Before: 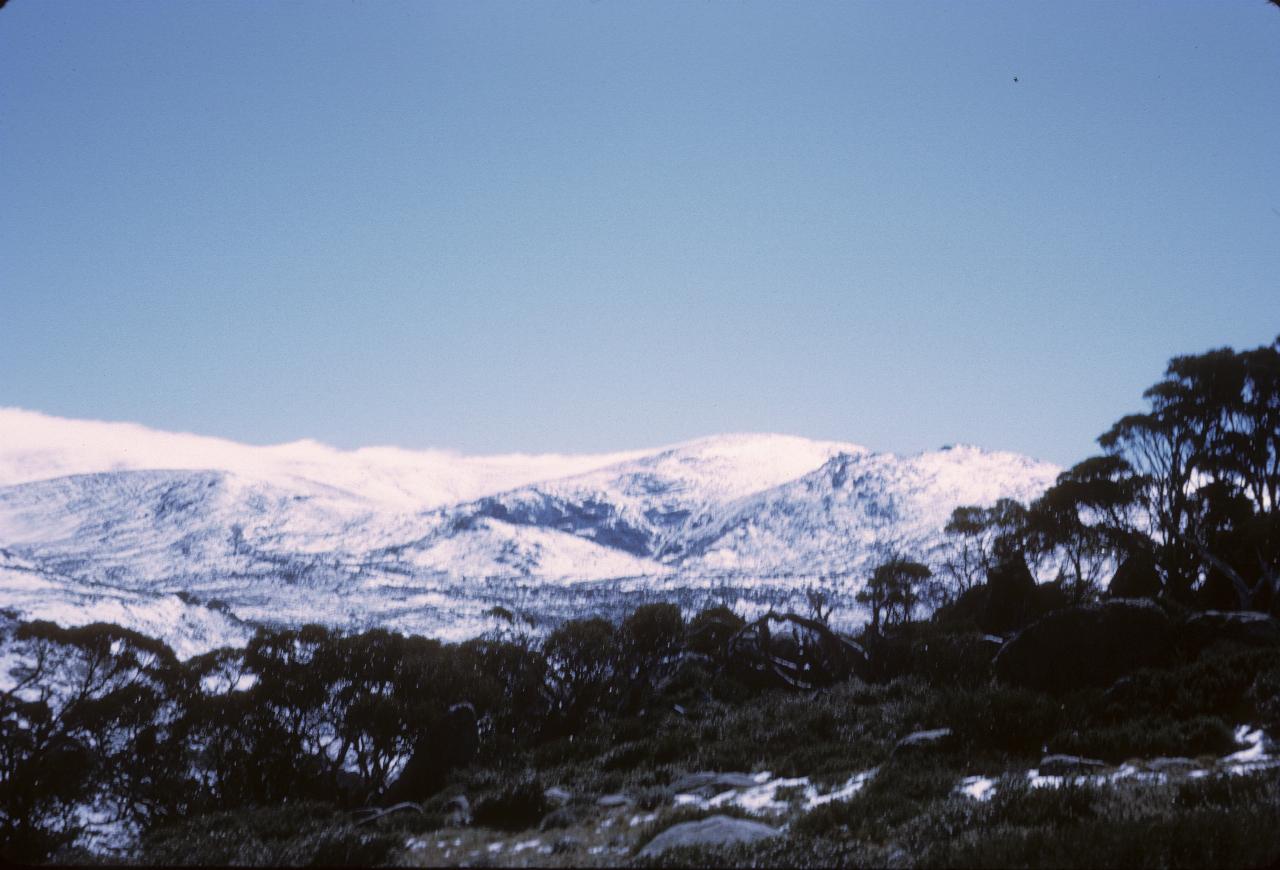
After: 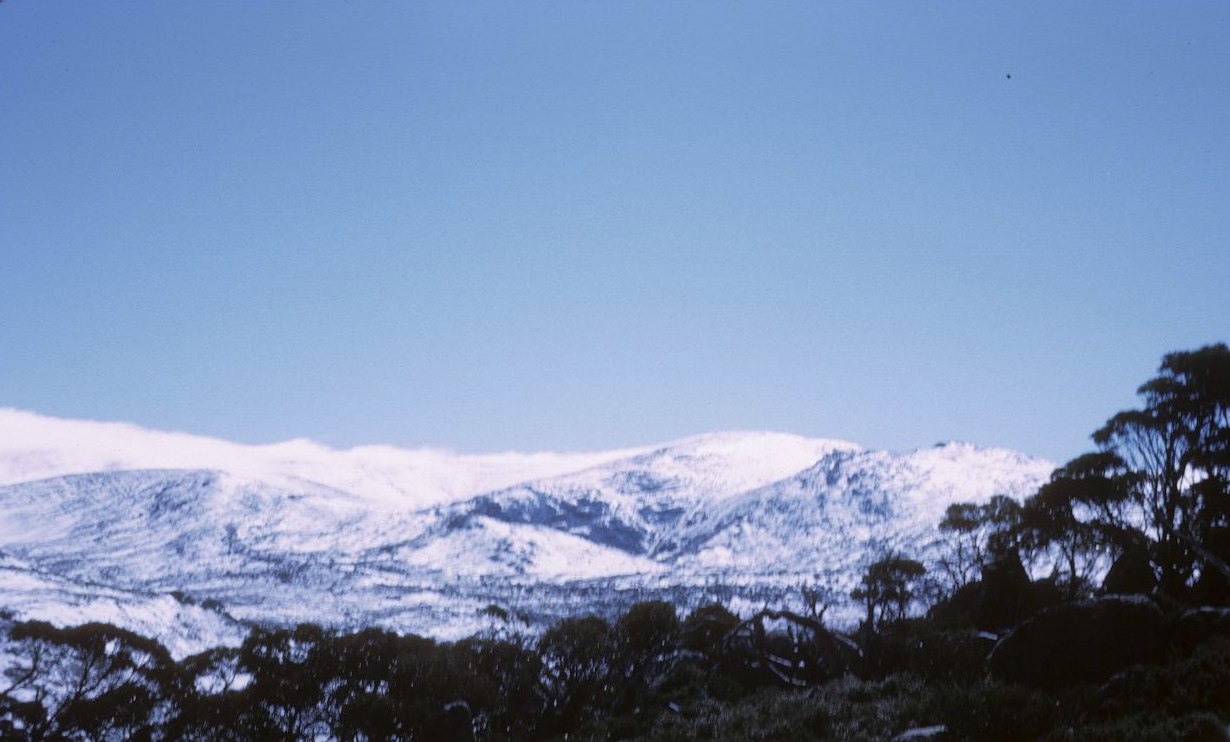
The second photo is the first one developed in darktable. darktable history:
crop and rotate: angle 0.2°, left 0.275%, right 3.127%, bottom 14.18%
white balance: red 0.967, blue 1.049
